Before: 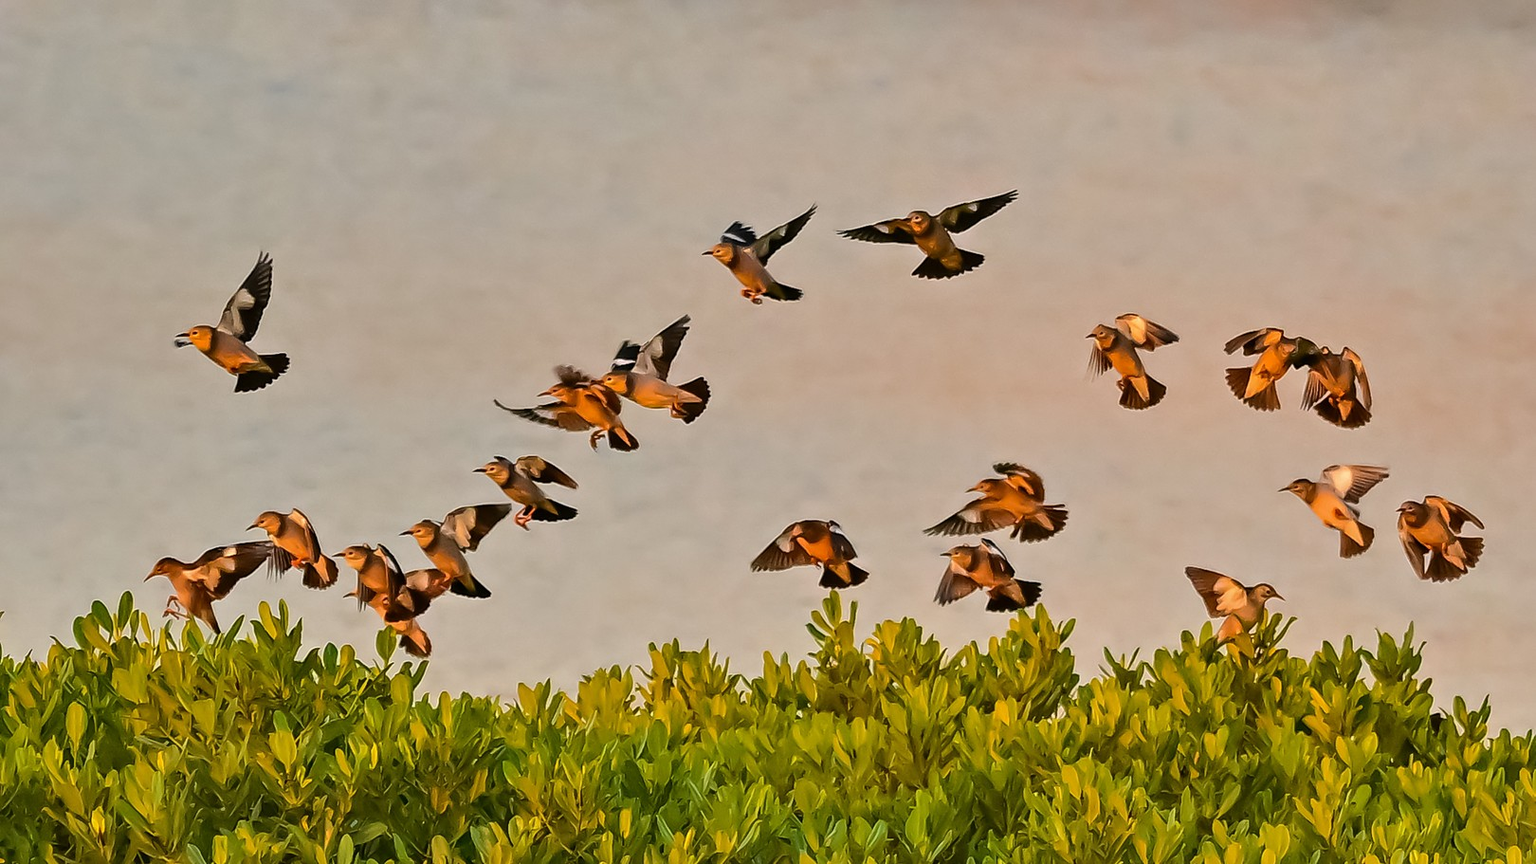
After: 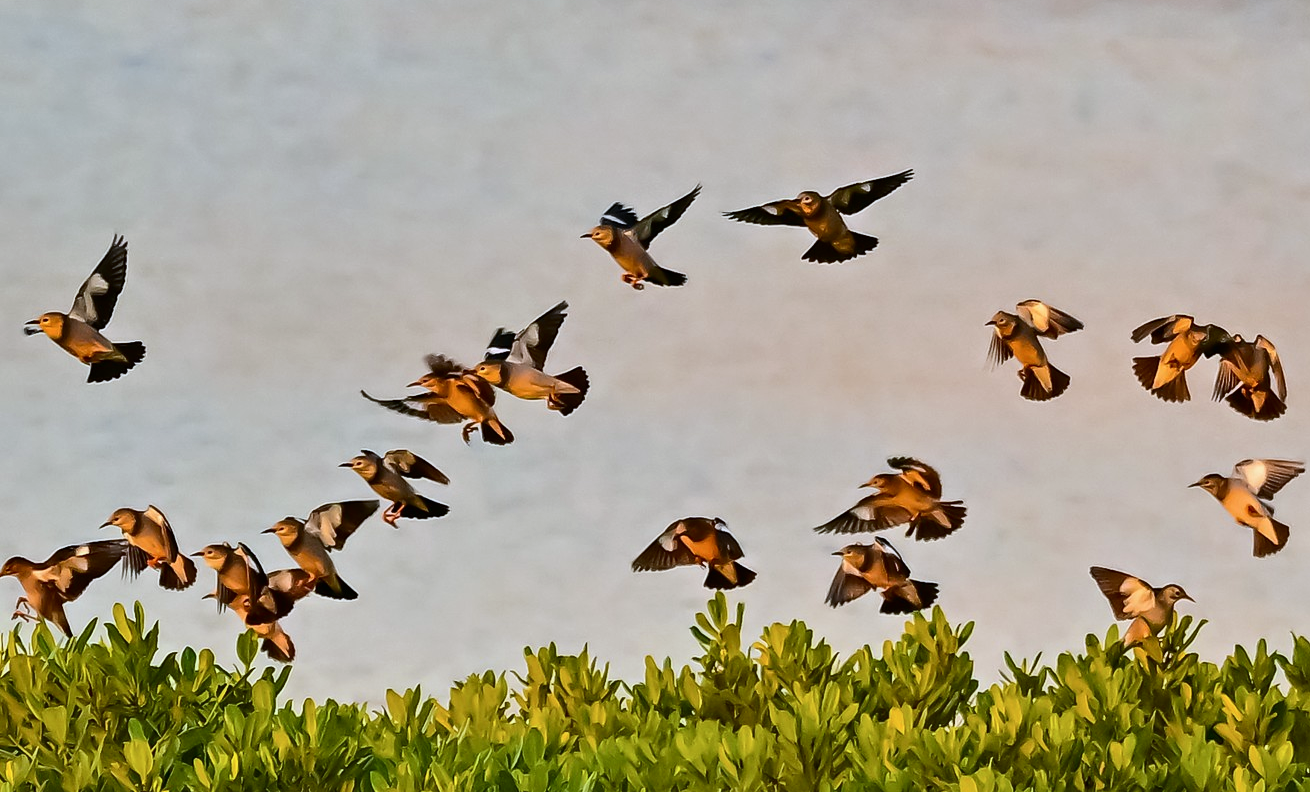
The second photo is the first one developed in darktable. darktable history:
crop: left 9.929%, top 3.475%, right 9.188%, bottom 9.529%
white balance: red 0.924, blue 1.095
contrast brightness saturation: contrast 0.22
